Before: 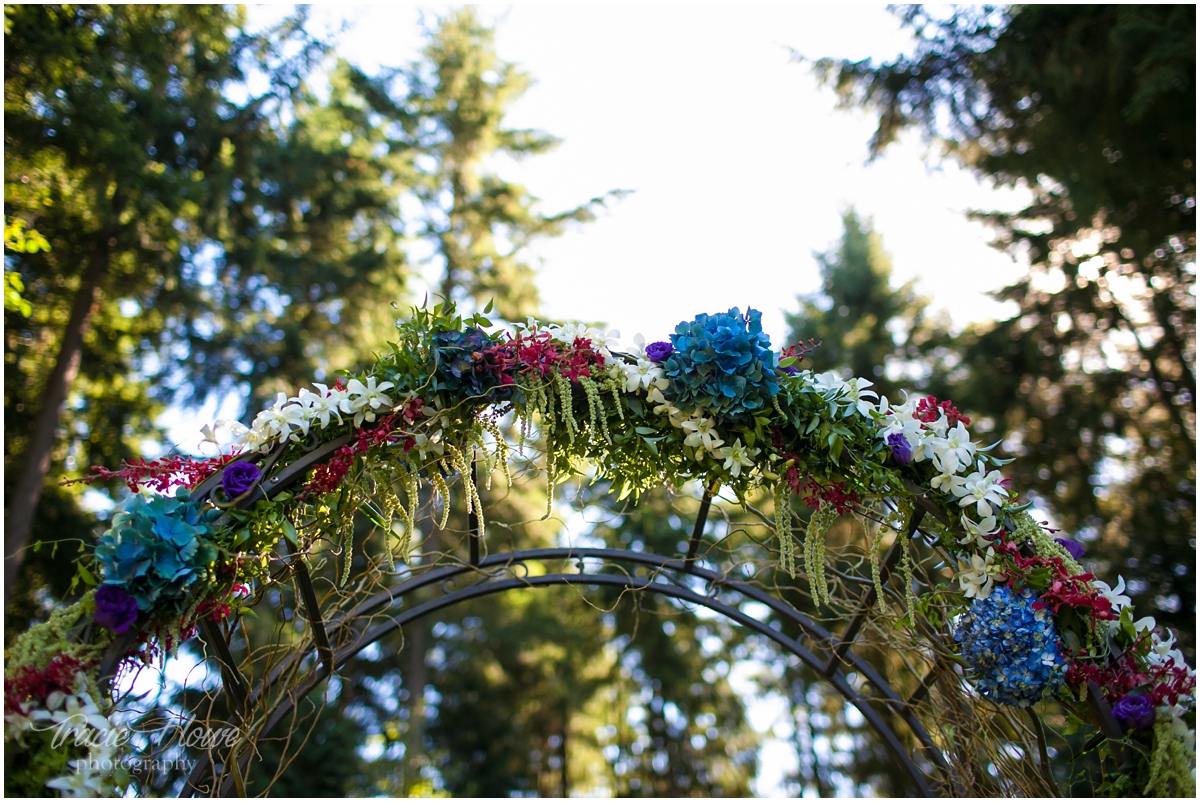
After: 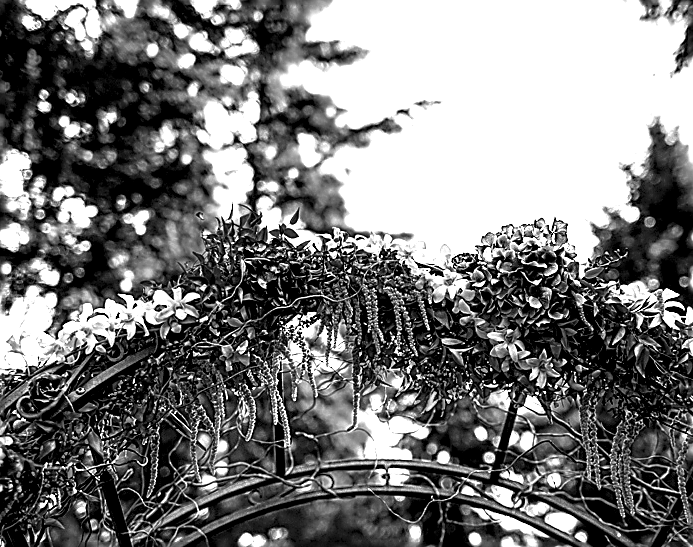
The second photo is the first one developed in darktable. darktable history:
sharpen: amount 1.861
local contrast: highlights 115%, shadows 42%, detail 293%
color zones: curves: ch0 [(0.287, 0.048) (0.493, 0.484) (0.737, 0.816)]; ch1 [(0, 0) (0.143, 0) (0.286, 0) (0.429, 0) (0.571, 0) (0.714, 0) (0.857, 0)]
crop: left 16.202%, top 11.208%, right 26.045%, bottom 20.557%
